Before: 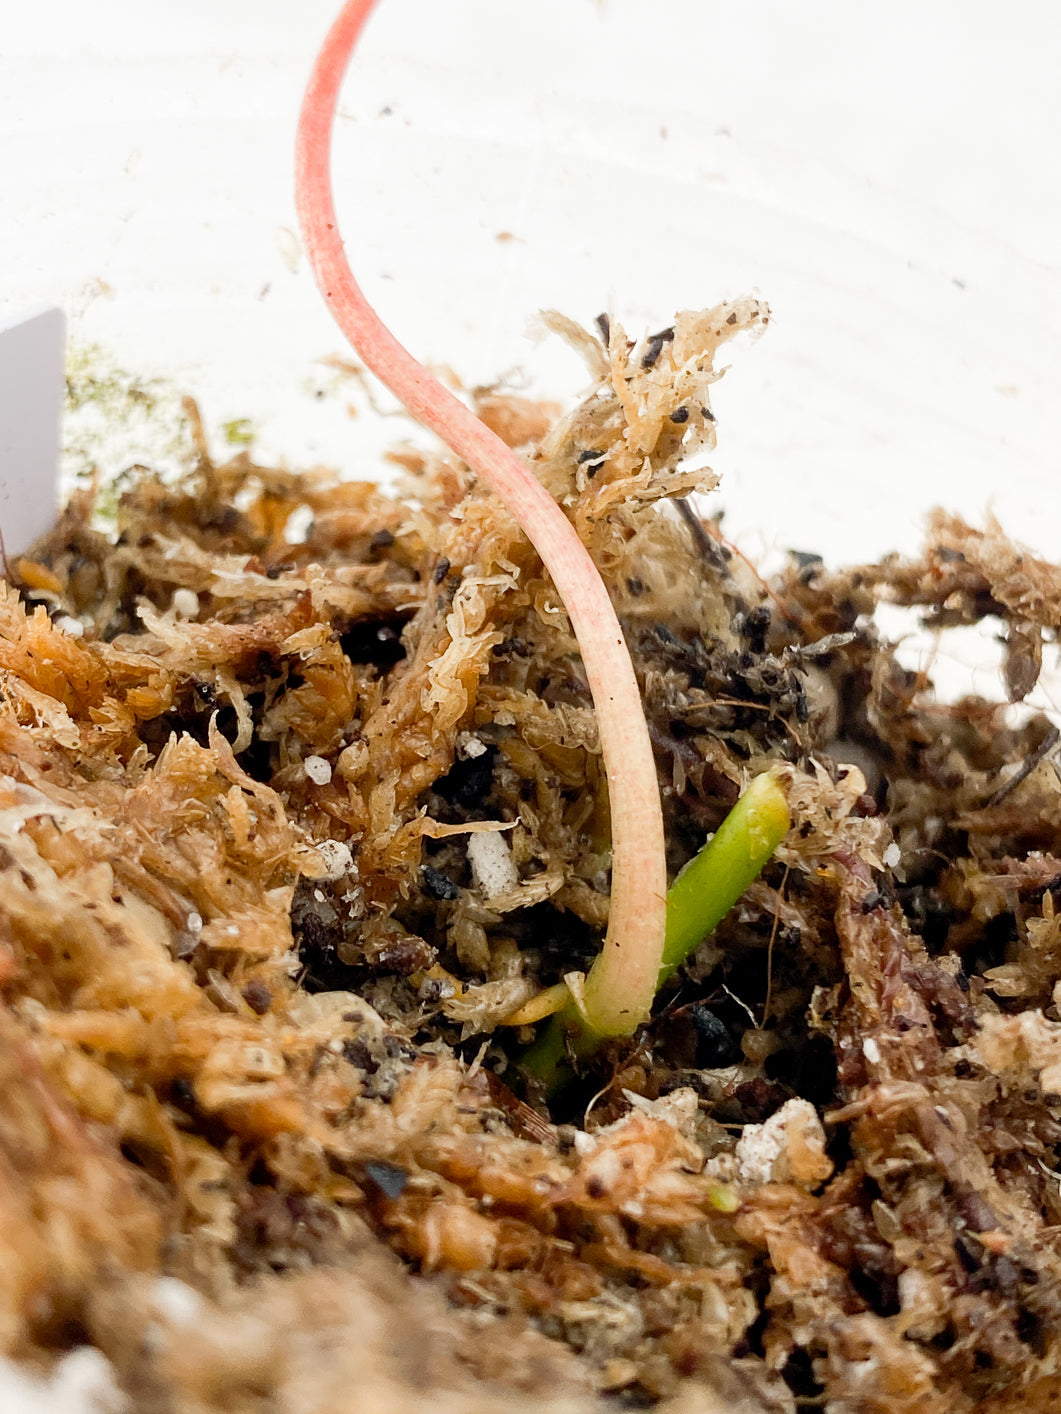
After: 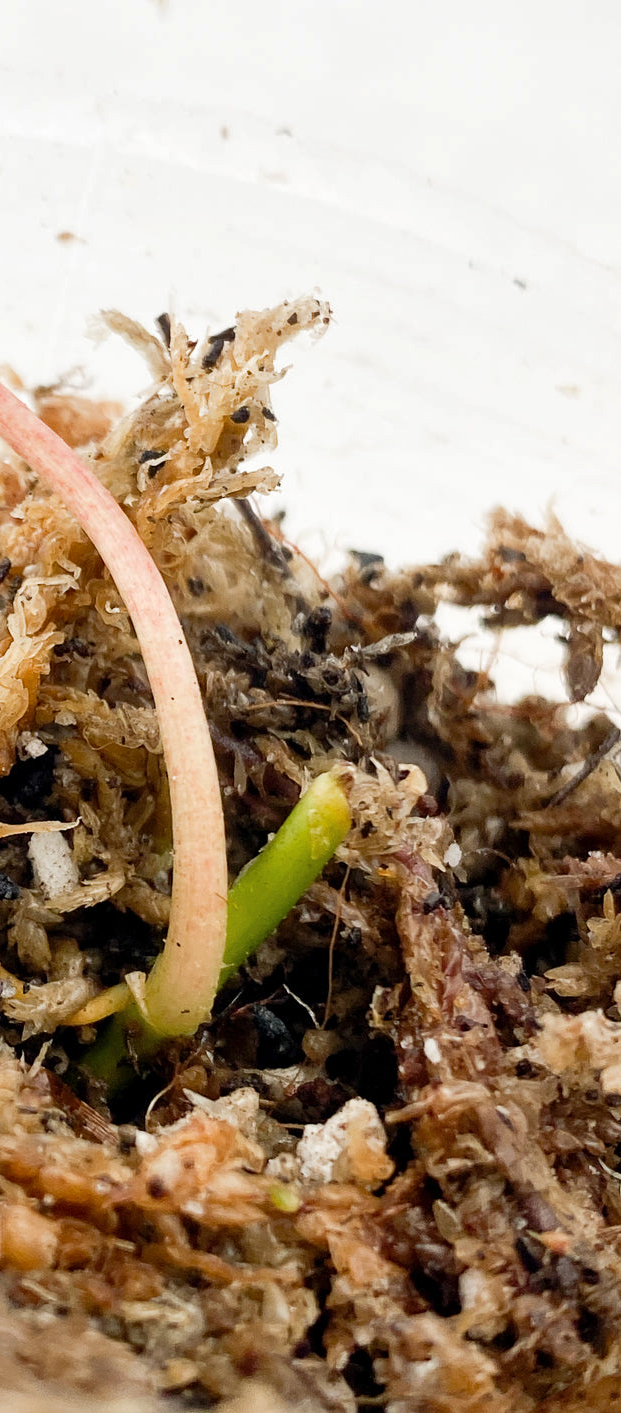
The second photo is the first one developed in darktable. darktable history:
shadows and highlights: shadows 32.25, highlights -33.14, soften with gaussian
crop: left 41.453%
